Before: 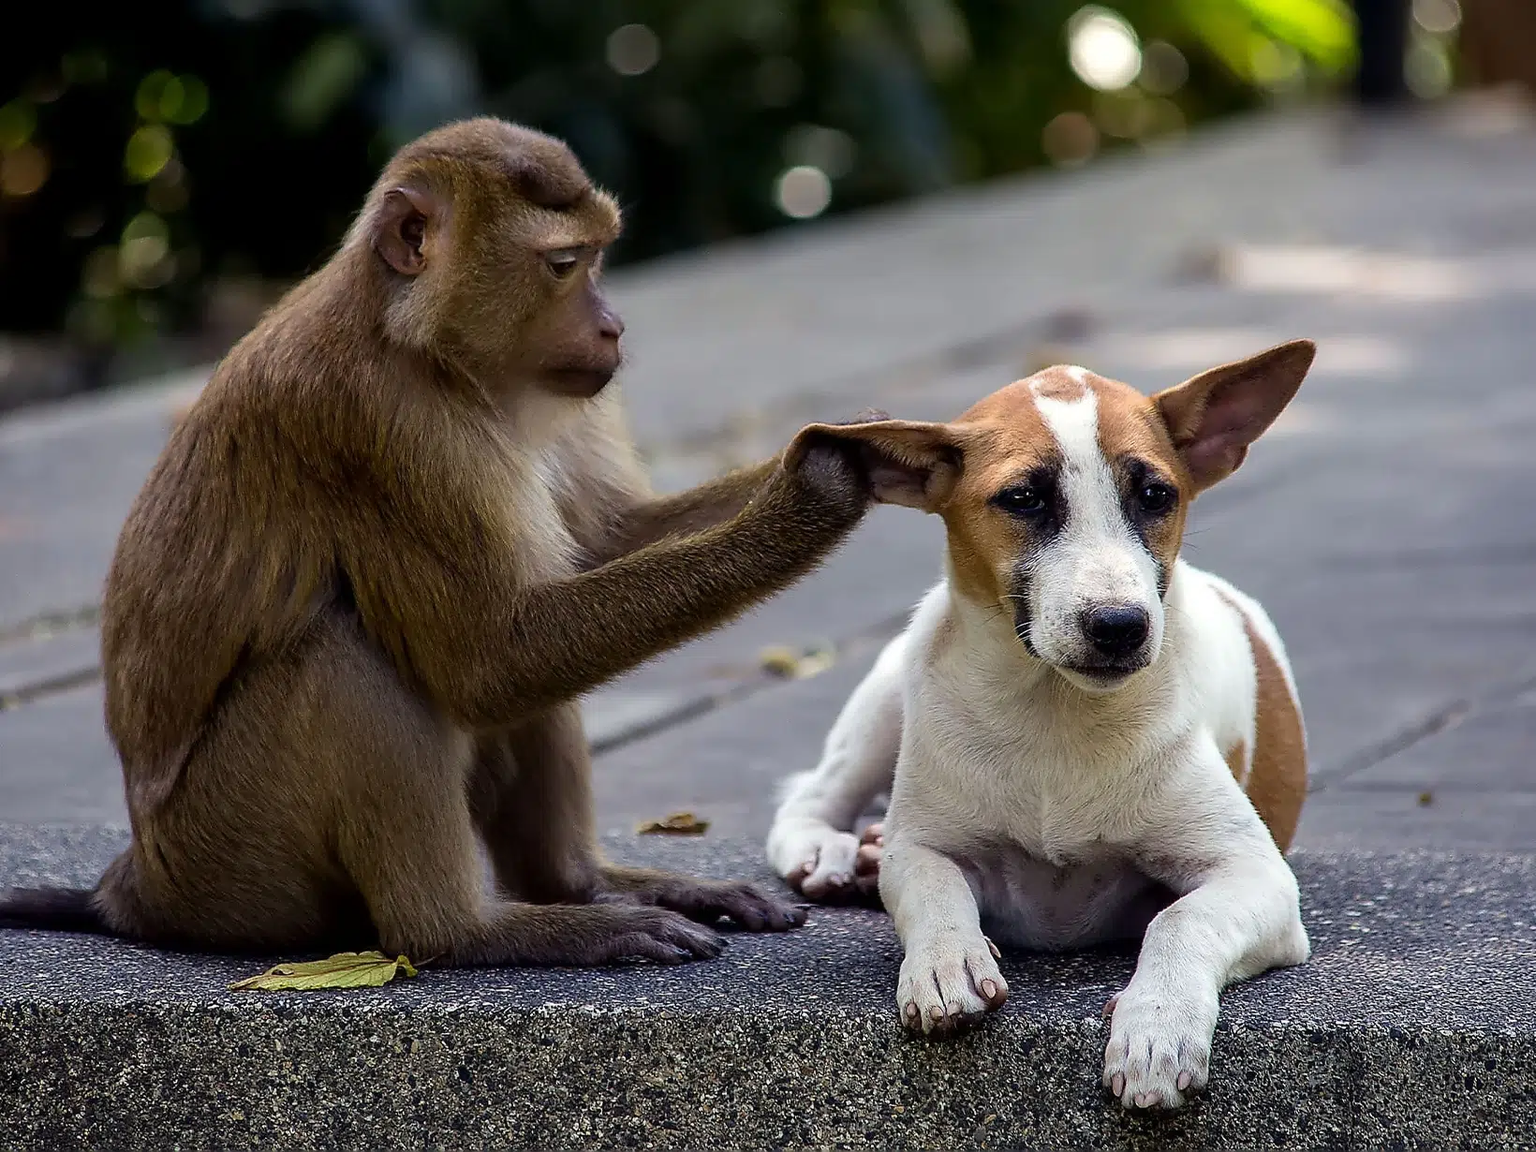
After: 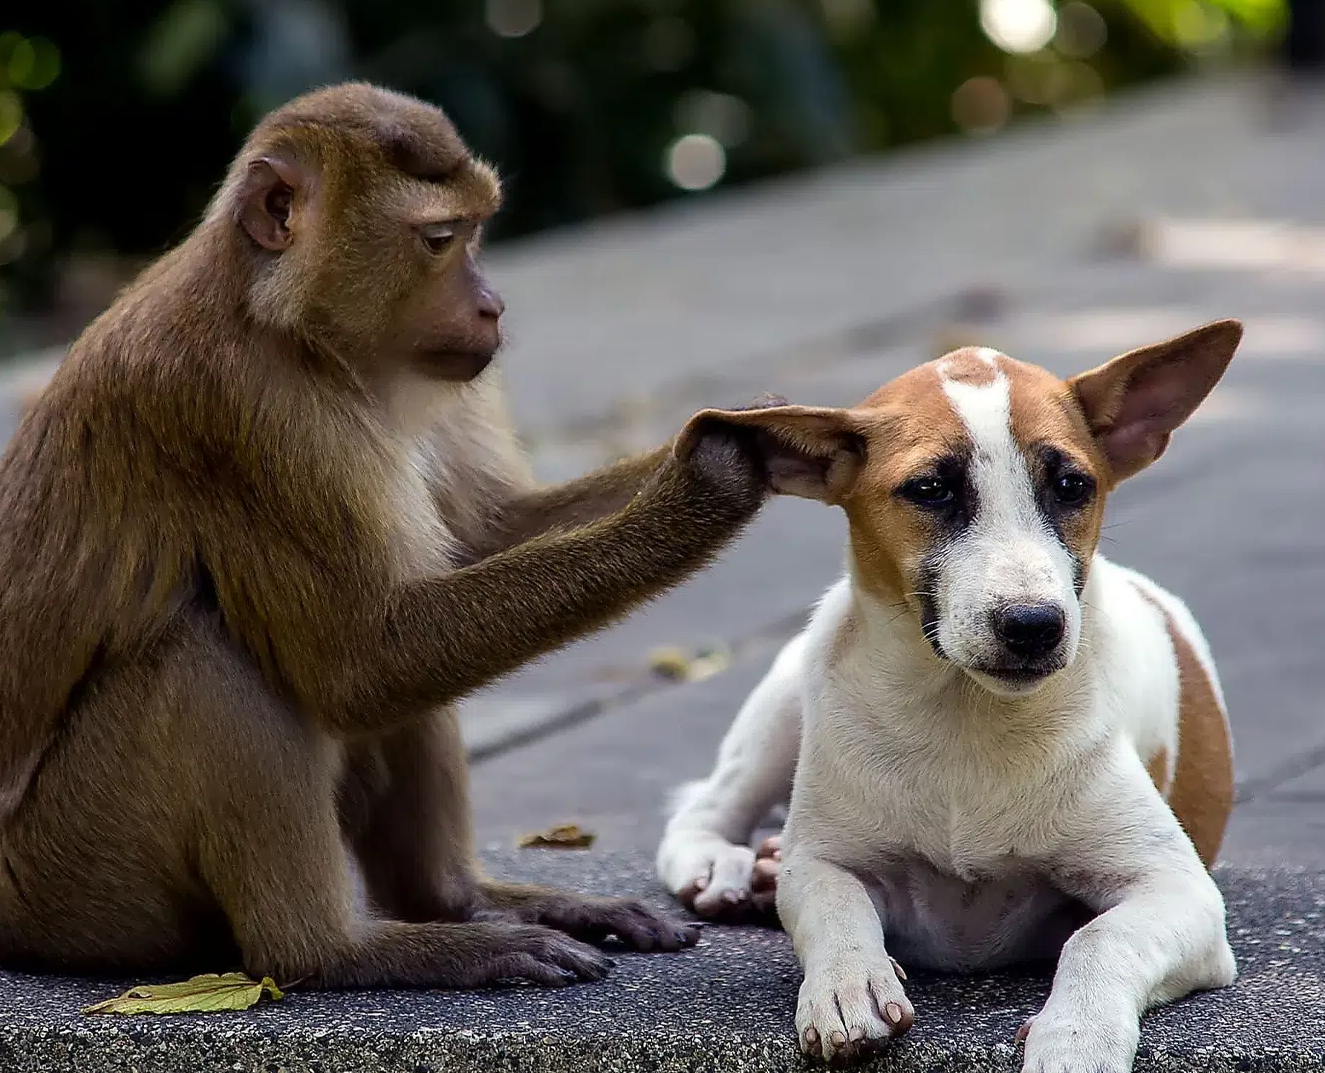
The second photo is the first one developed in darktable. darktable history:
crop: left 9.936%, top 3.577%, right 9.235%, bottom 9.148%
